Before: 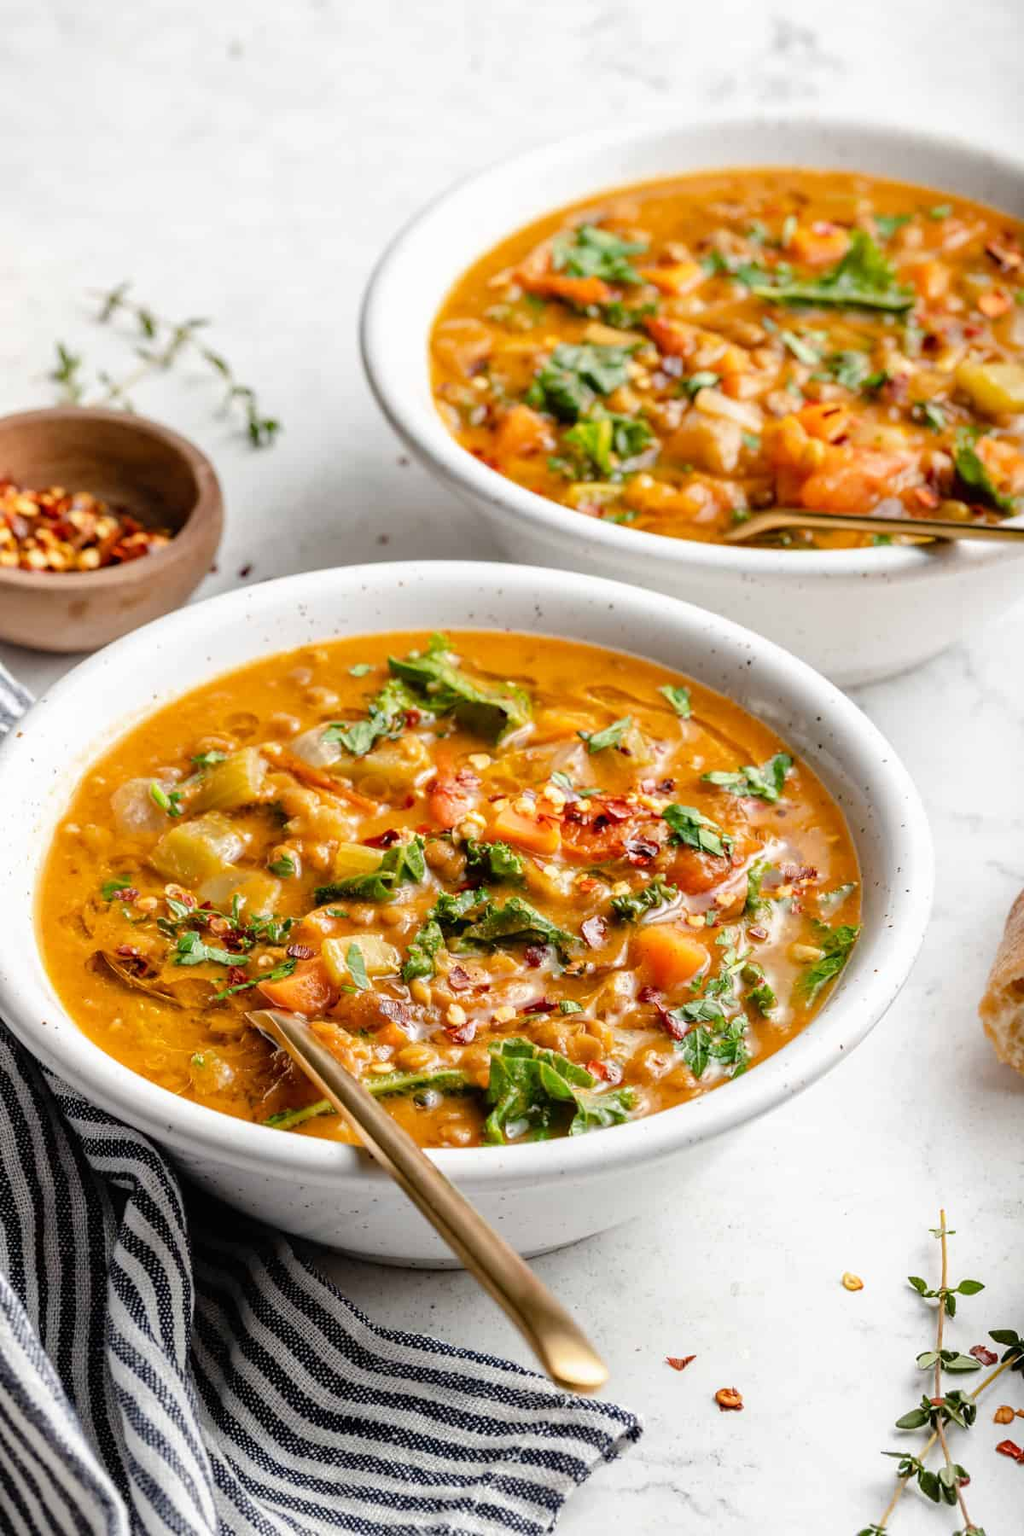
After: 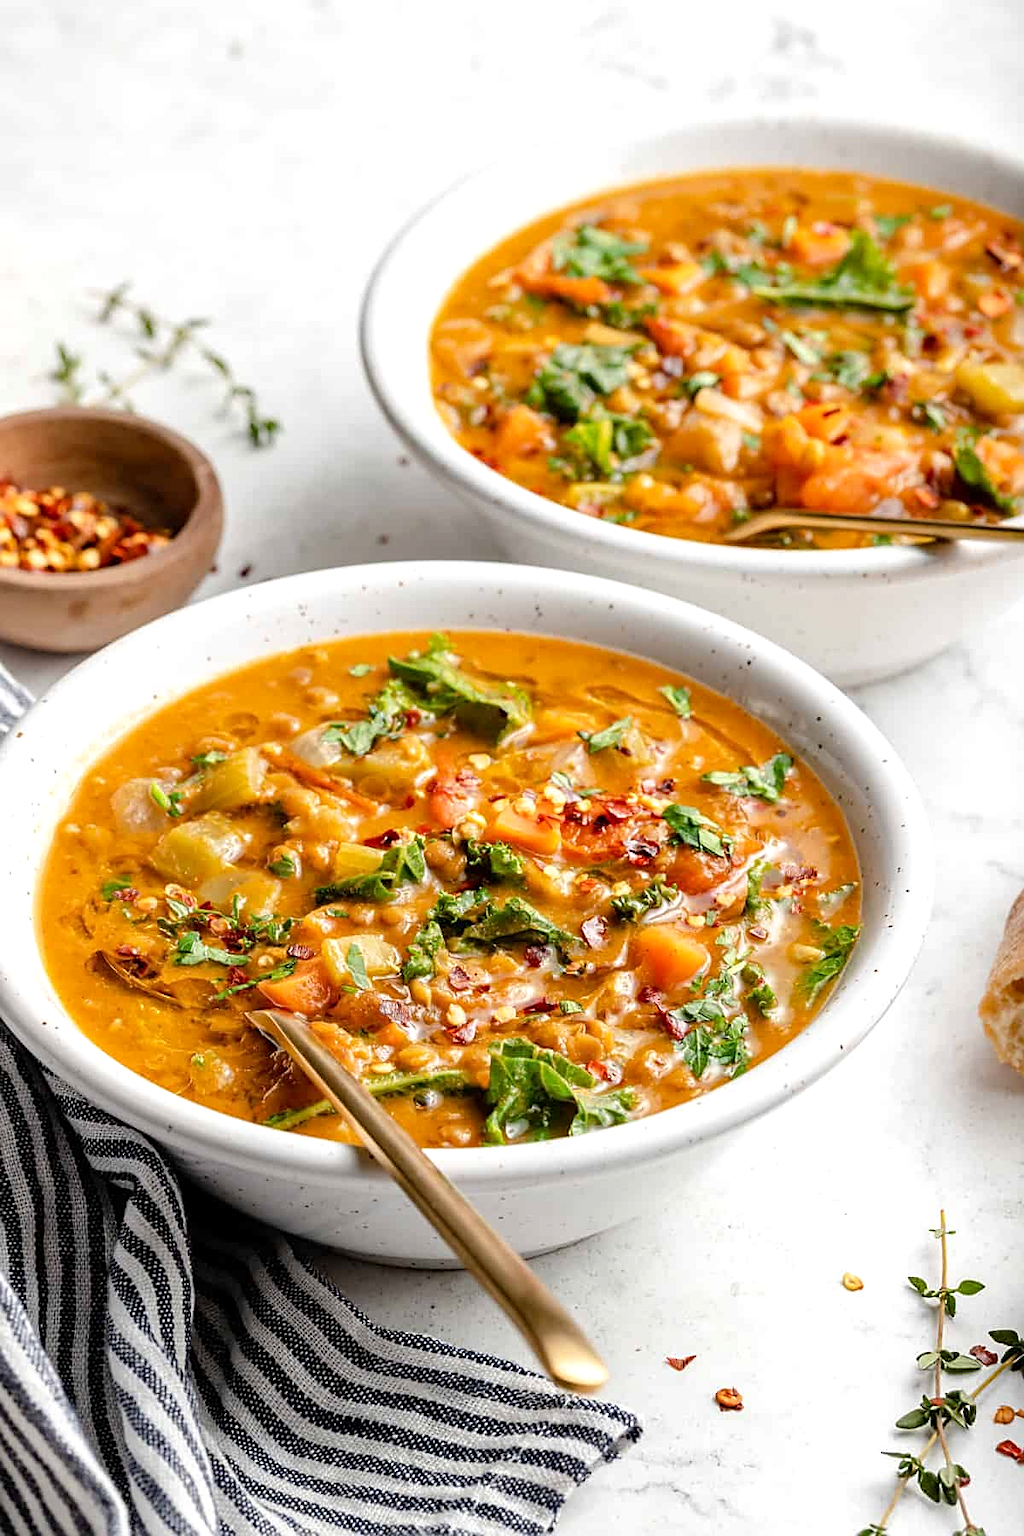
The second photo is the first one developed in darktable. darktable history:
sharpen: on, module defaults
tone equalizer: edges refinement/feathering 500, mask exposure compensation -1.57 EV, preserve details no
exposure: black level correction 0.001, exposure 0.144 EV, compensate highlight preservation false
